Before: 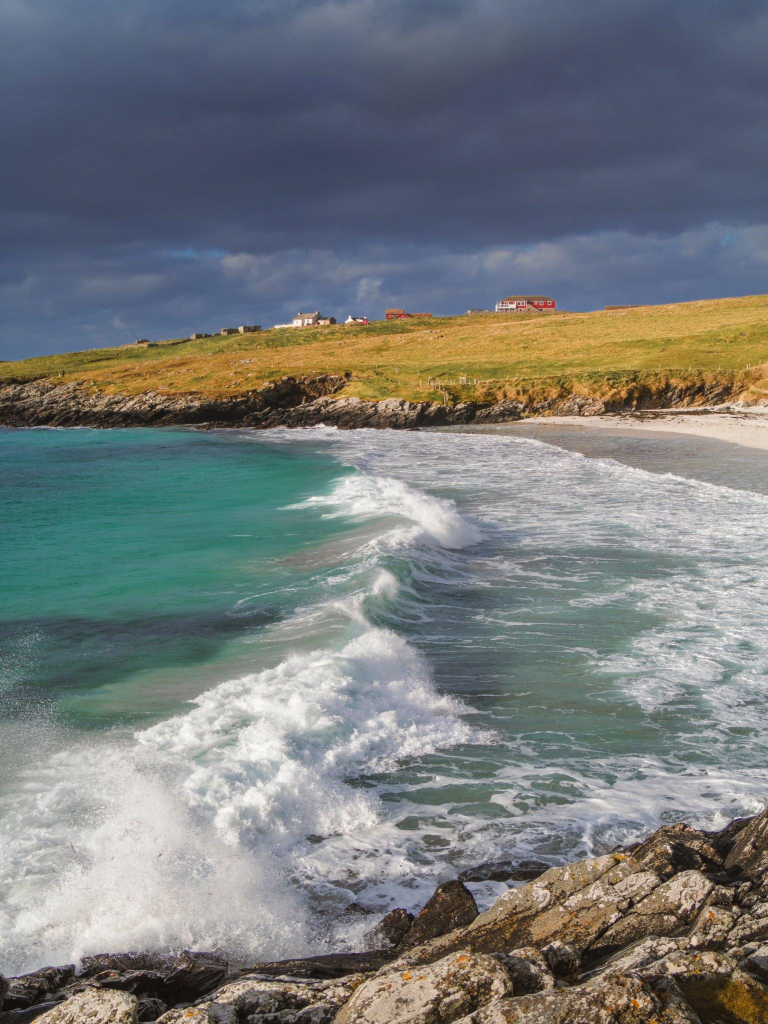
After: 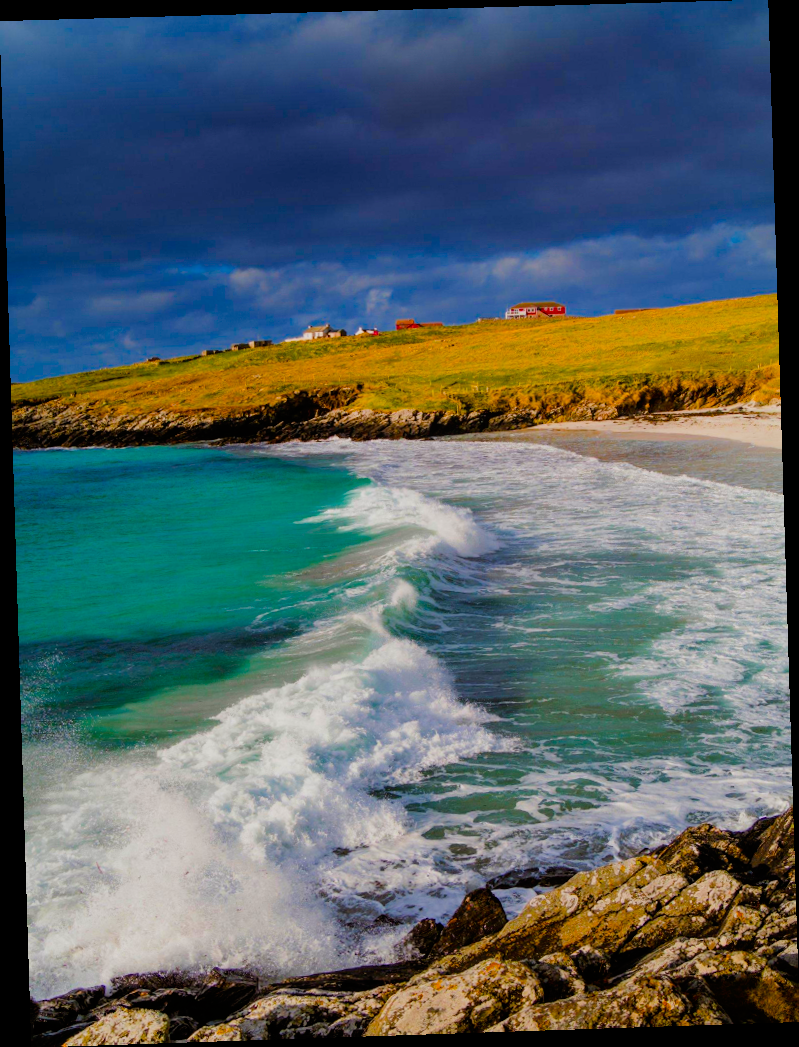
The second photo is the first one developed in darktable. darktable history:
filmic rgb: black relative exposure -7.65 EV, white relative exposure 4.56 EV, hardness 3.61
tone curve: curves: ch0 [(0, 0) (0.003, 0) (0.011, 0.001) (0.025, 0.003) (0.044, 0.006) (0.069, 0.009) (0.1, 0.013) (0.136, 0.032) (0.177, 0.067) (0.224, 0.121) (0.277, 0.185) (0.335, 0.255) (0.399, 0.333) (0.468, 0.417) (0.543, 0.508) (0.623, 0.606) (0.709, 0.71) (0.801, 0.819) (0.898, 0.926) (1, 1)], preserve colors none
rotate and perspective: rotation -1.77°, lens shift (horizontal) 0.004, automatic cropping off
exposure: compensate highlight preservation false
color balance rgb: linear chroma grading › global chroma 23.15%, perceptual saturation grading › global saturation 28.7%, perceptual saturation grading › mid-tones 12.04%, perceptual saturation grading › shadows 10.19%, global vibrance 22.22%
